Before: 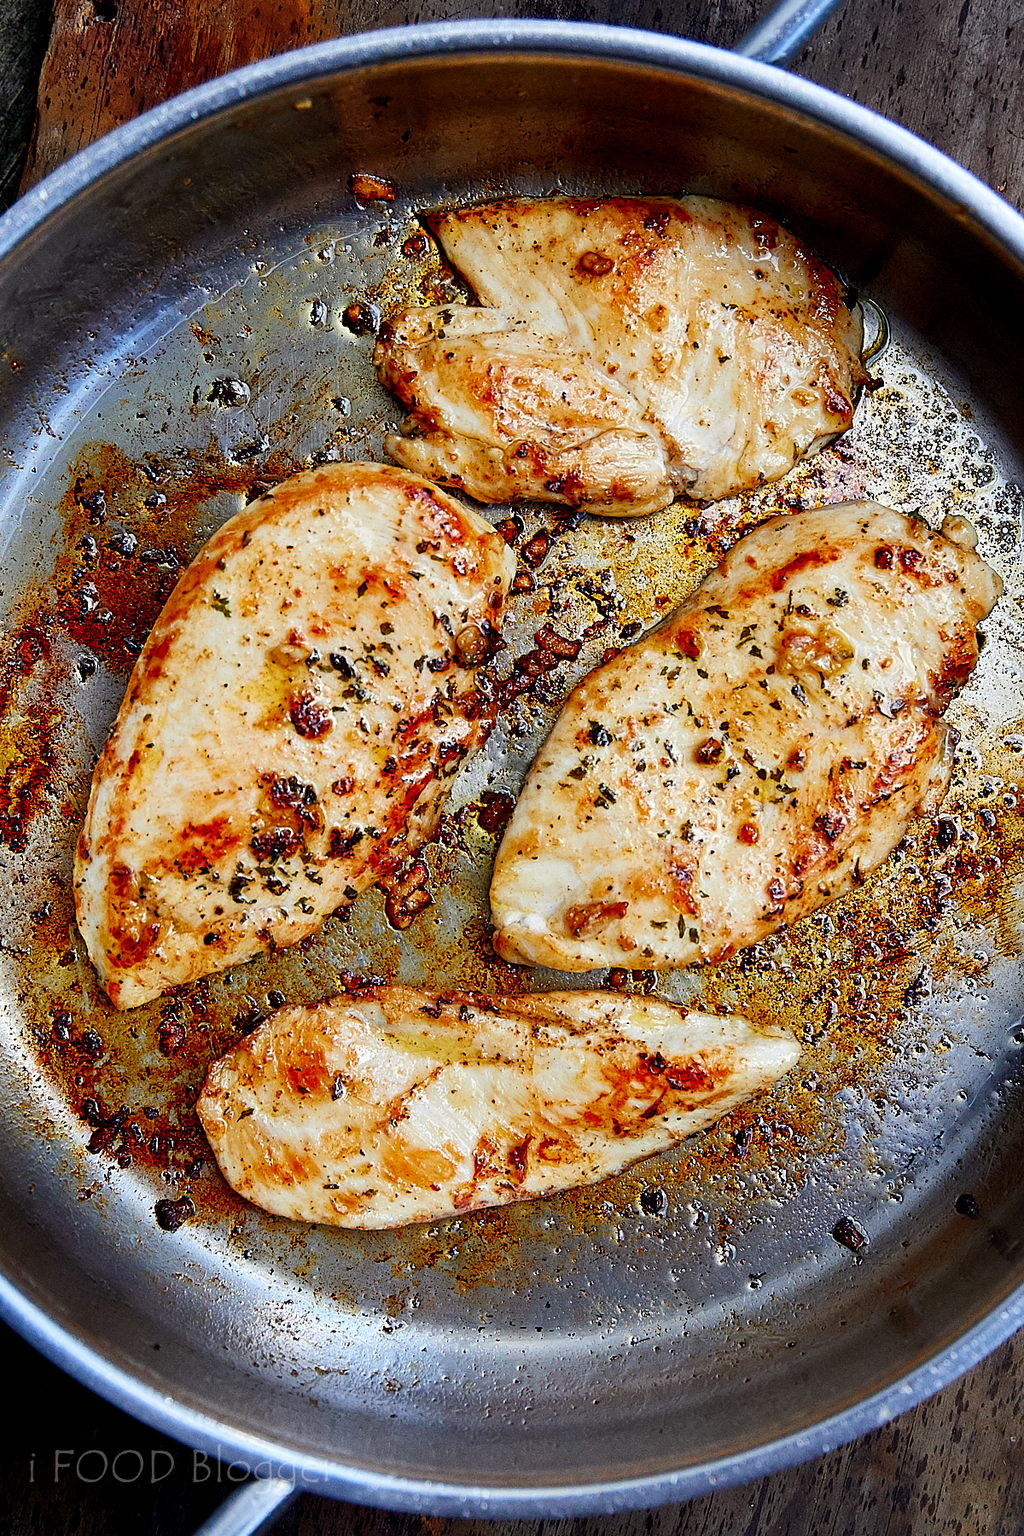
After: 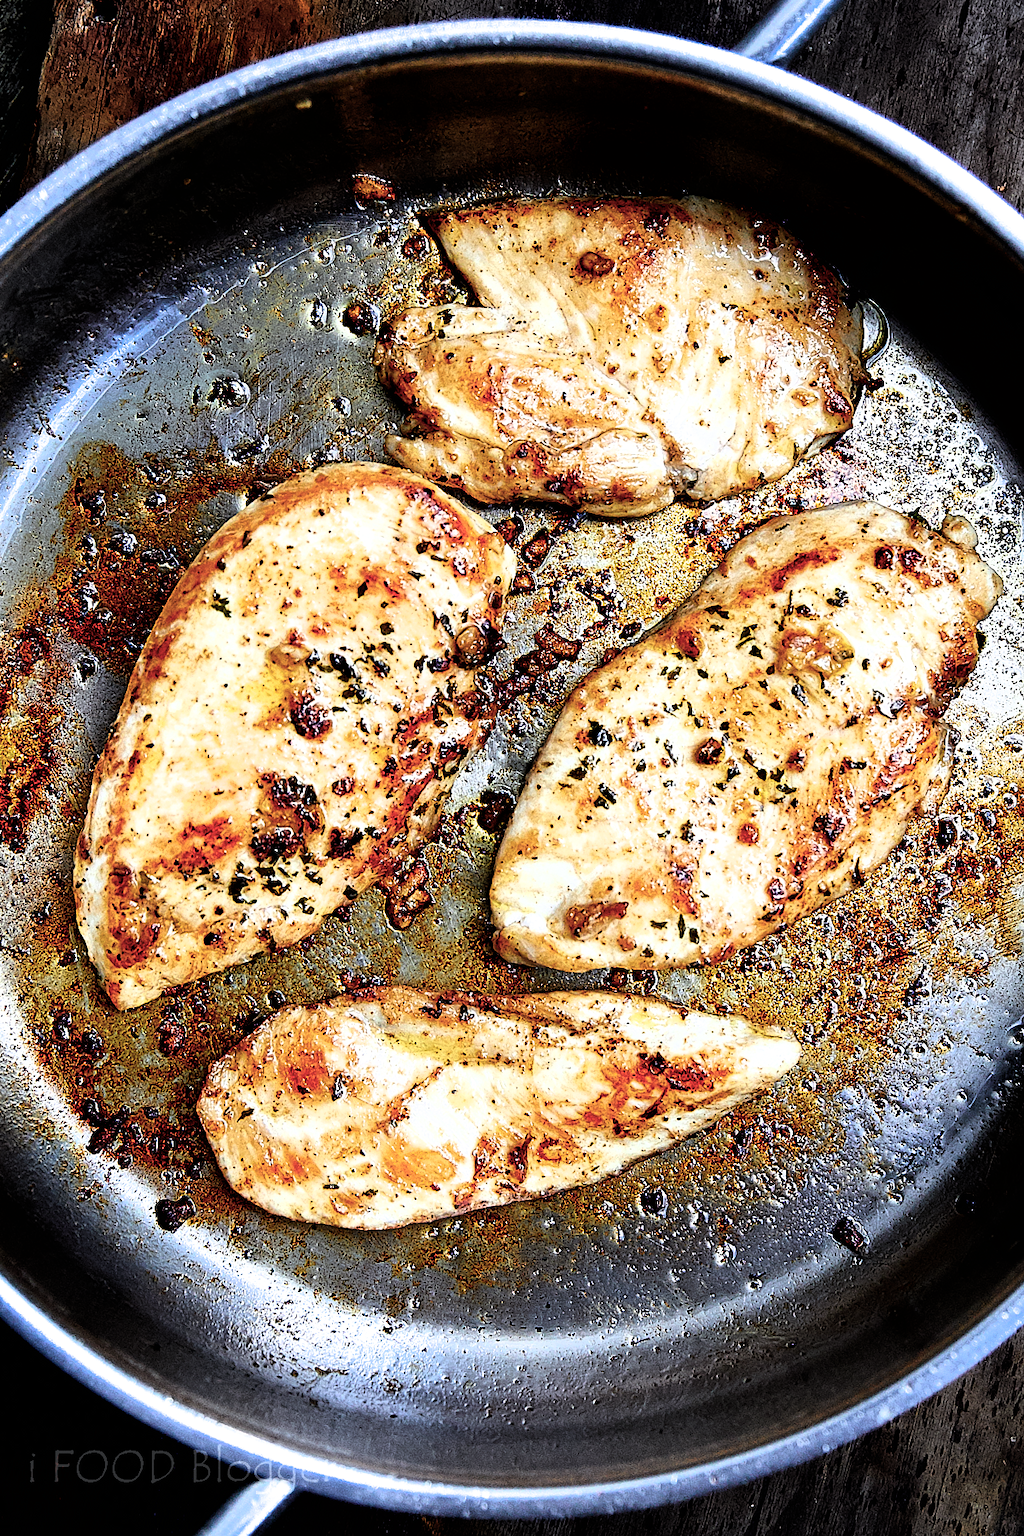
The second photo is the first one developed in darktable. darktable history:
filmic rgb: black relative exposure -8.2 EV, white relative exposure 2.2 EV, threshold 3 EV, hardness 7.11, latitude 85.74%, contrast 1.696, highlights saturation mix -4%, shadows ↔ highlights balance -2.69%, color science v5 (2021), contrast in shadows safe, contrast in highlights safe, enable highlight reconstruction true
white balance: red 0.974, blue 1.044
